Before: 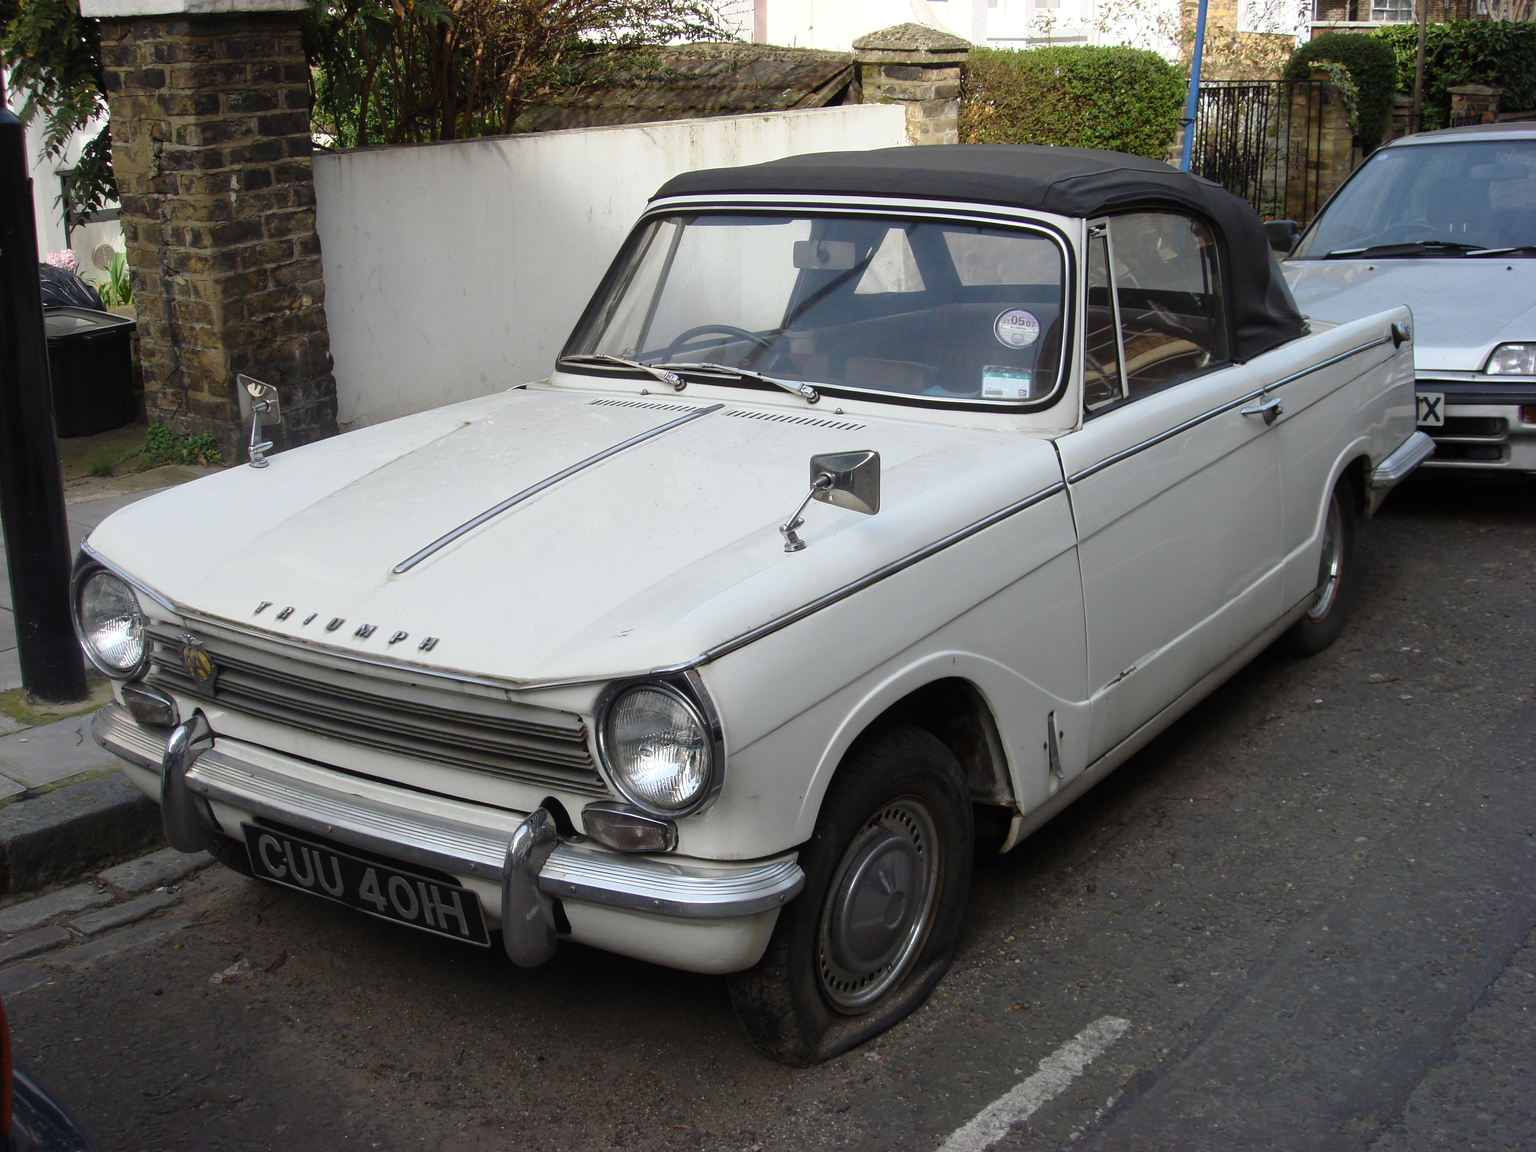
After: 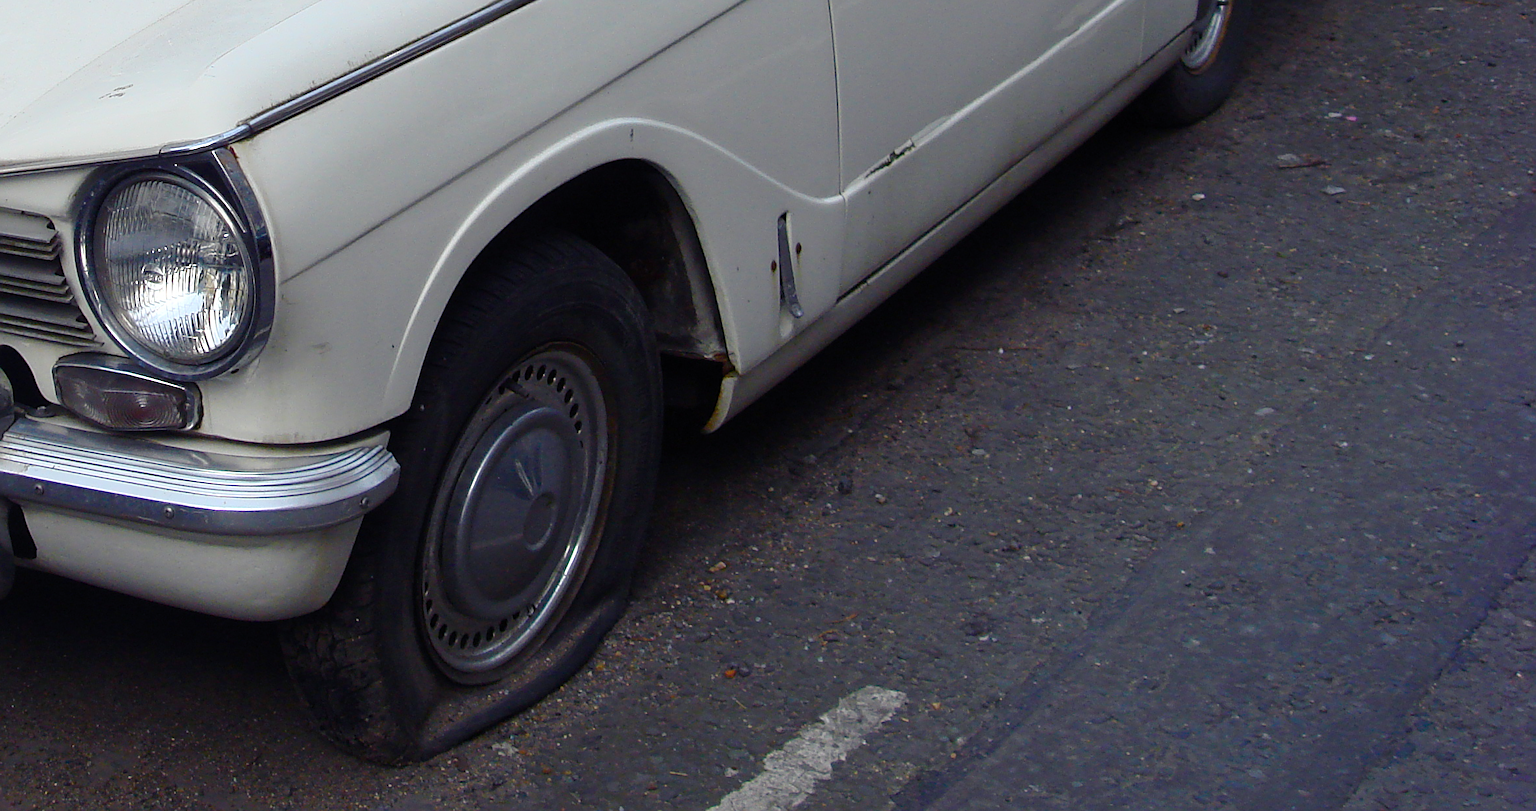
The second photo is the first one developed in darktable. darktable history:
color balance rgb: shadows lift › luminance -21.491%, shadows lift › chroma 6.576%, shadows lift › hue 270.87°, perceptual saturation grading › global saturation 20%, perceptual saturation grading › highlights -14.143%, perceptual saturation grading › shadows 49.773%, global vibrance 14.275%
crop and rotate: left 35.68%, top 49.891%, bottom 4.815%
sharpen: on, module defaults
